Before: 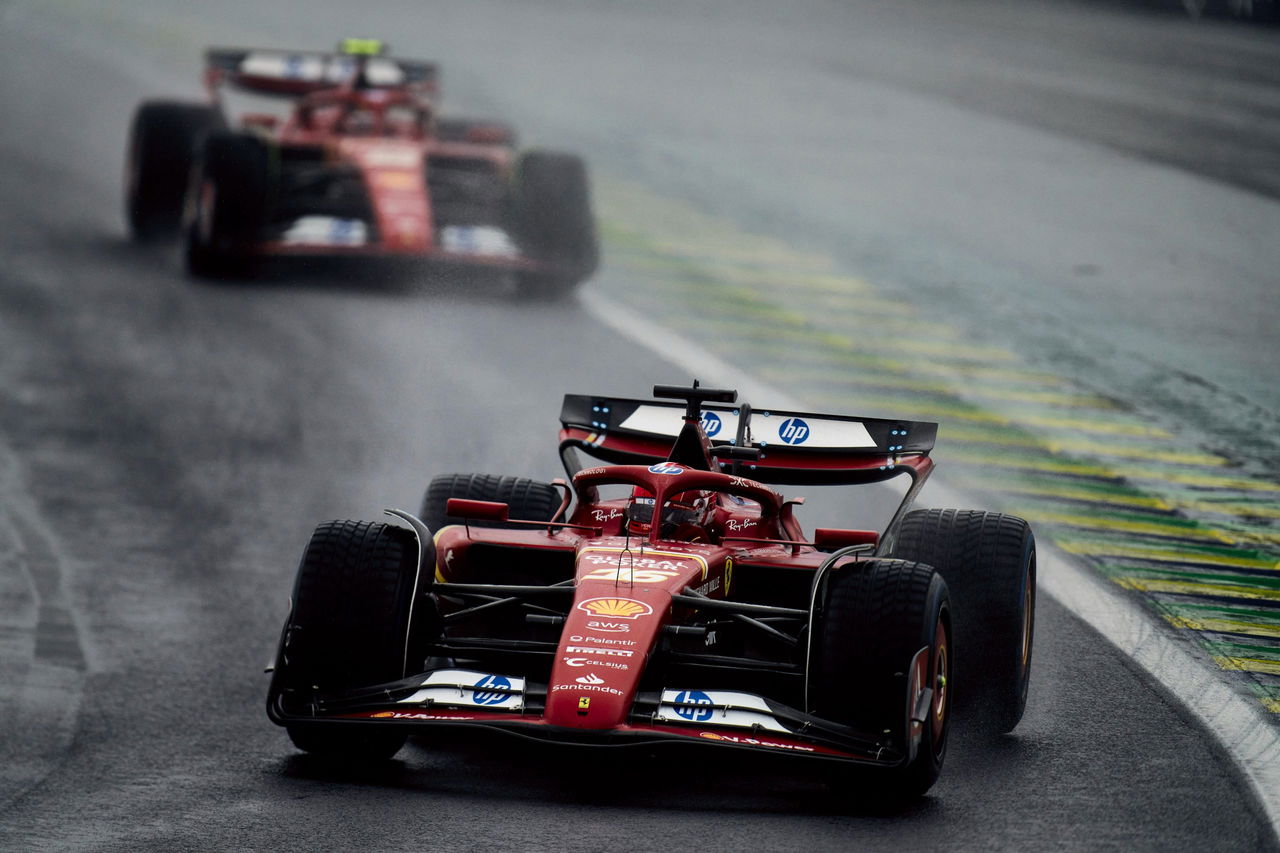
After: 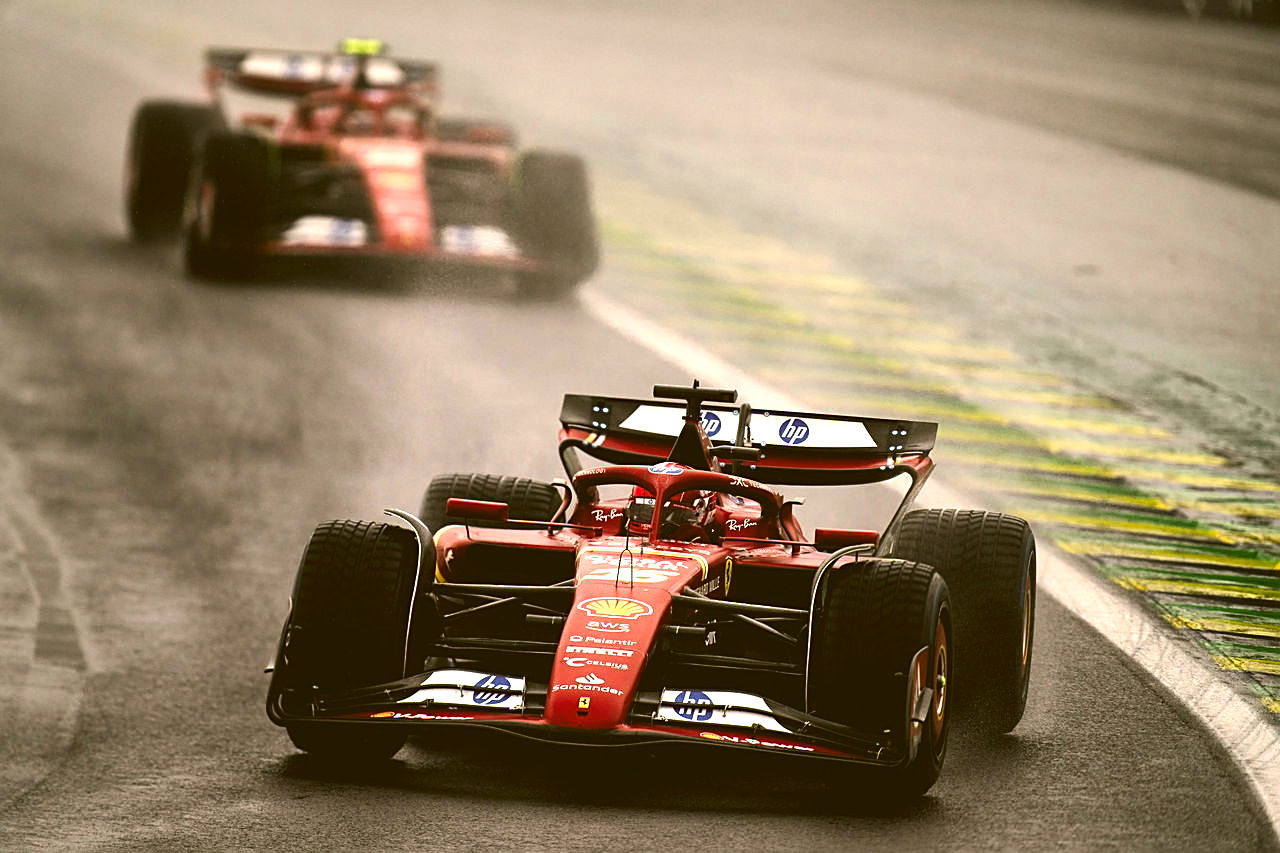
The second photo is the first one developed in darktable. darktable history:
color correction: highlights a* 8.98, highlights b* 15.09, shadows a* -0.49, shadows b* 26.52
exposure: black level correction -0.005, exposure 1.002 EV, compensate highlight preservation false
sharpen: on, module defaults
